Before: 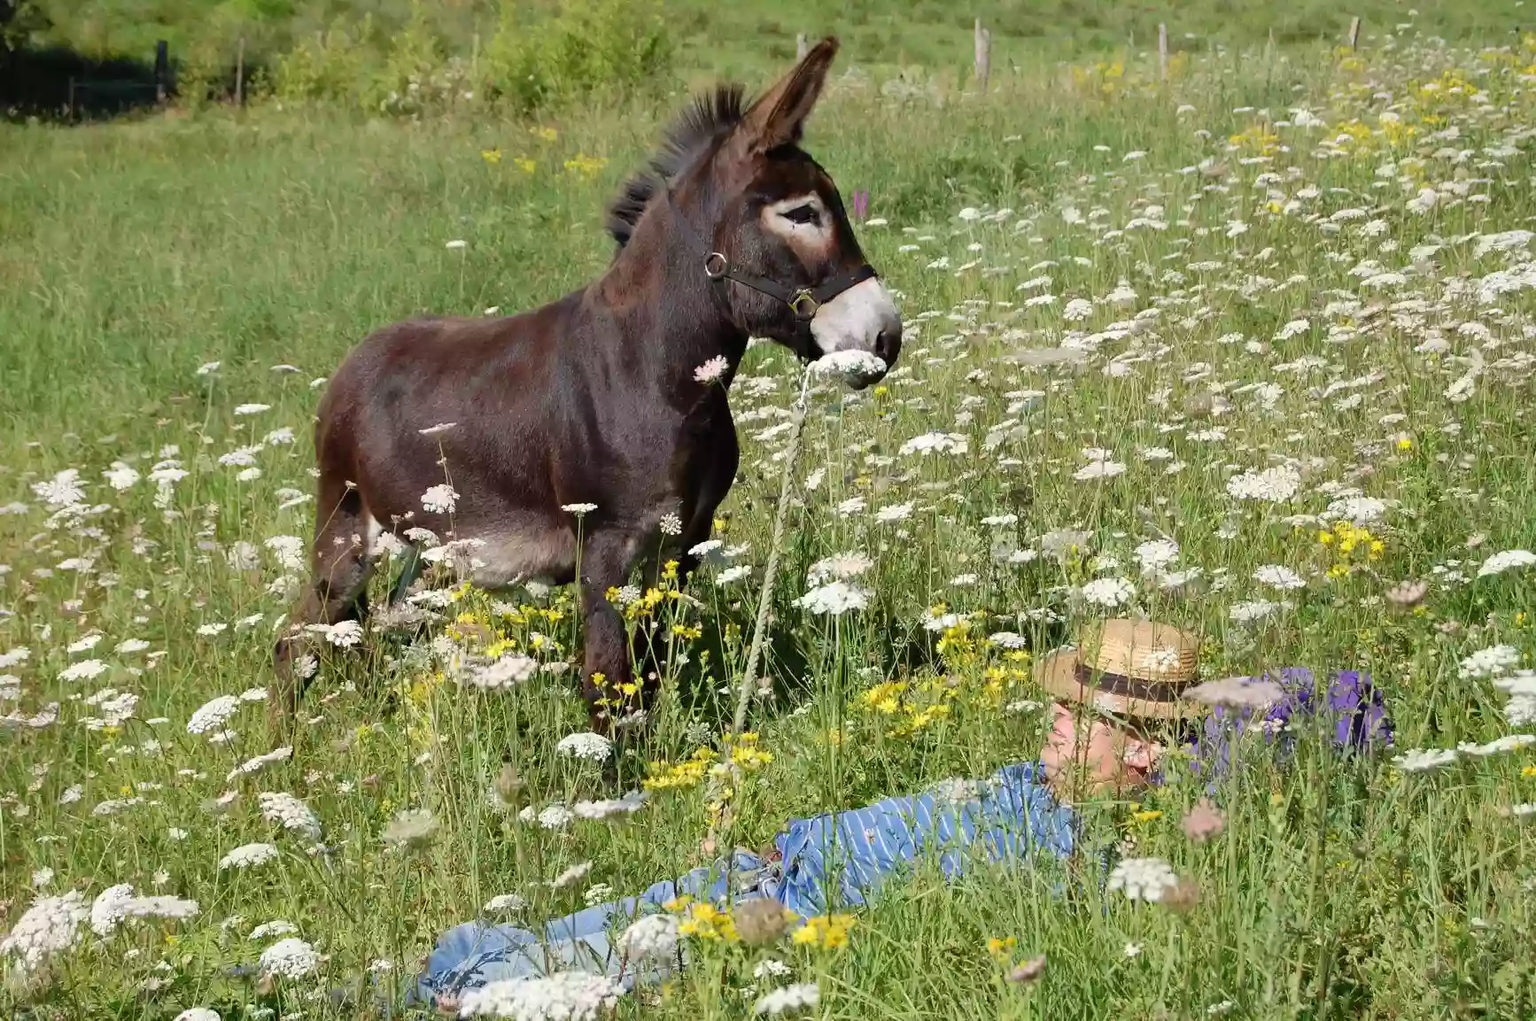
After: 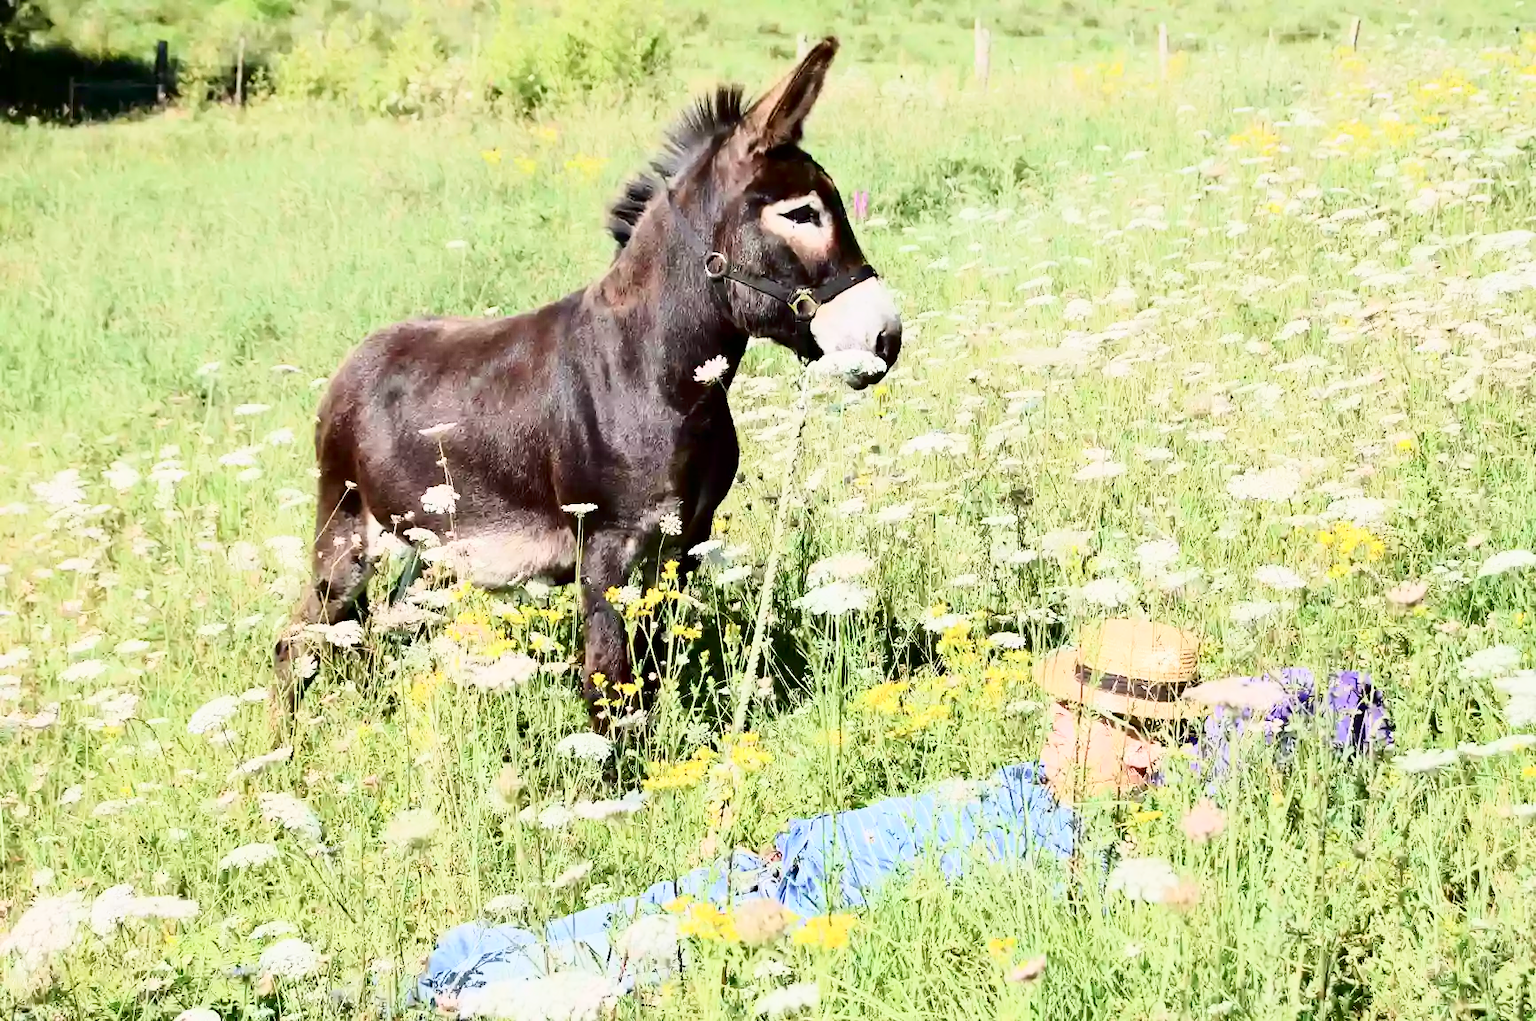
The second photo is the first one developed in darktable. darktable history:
contrast brightness saturation: contrast 0.315, brightness -0.068, saturation 0.166
exposure: exposure 0.637 EV, compensate highlight preservation false
filmic rgb: middle gray luminance 4.46%, black relative exposure -13.08 EV, white relative exposure 5.01 EV, target black luminance 0%, hardness 5.2, latitude 59.55%, contrast 0.768, highlights saturation mix 6.12%, shadows ↔ highlights balance 25.59%
tone curve: curves: ch0 [(0, 0) (0.003, 0.003) (0.011, 0.012) (0.025, 0.028) (0.044, 0.049) (0.069, 0.091) (0.1, 0.144) (0.136, 0.21) (0.177, 0.277) (0.224, 0.352) (0.277, 0.433) (0.335, 0.523) (0.399, 0.613) (0.468, 0.702) (0.543, 0.79) (0.623, 0.867) (0.709, 0.916) (0.801, 0.946) (0.898, 0.972) (1, 1)], color space Lab, independent channels, preserve colors none
